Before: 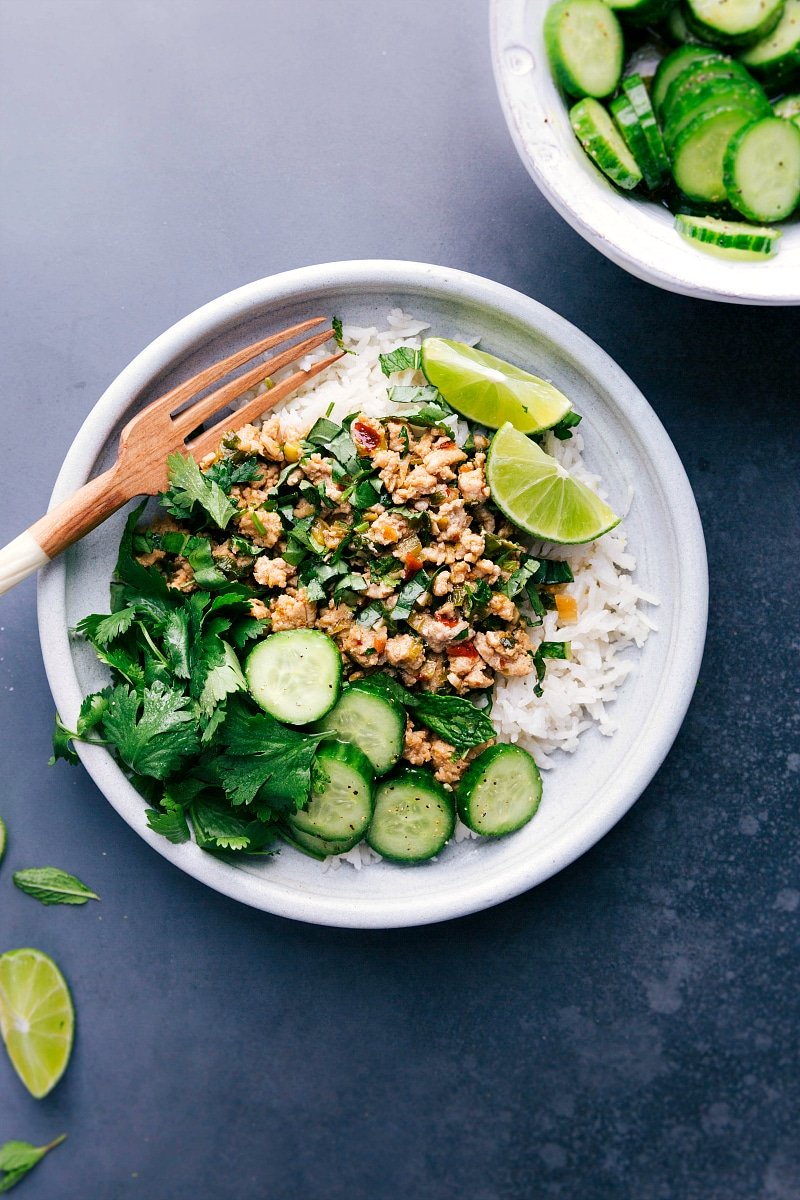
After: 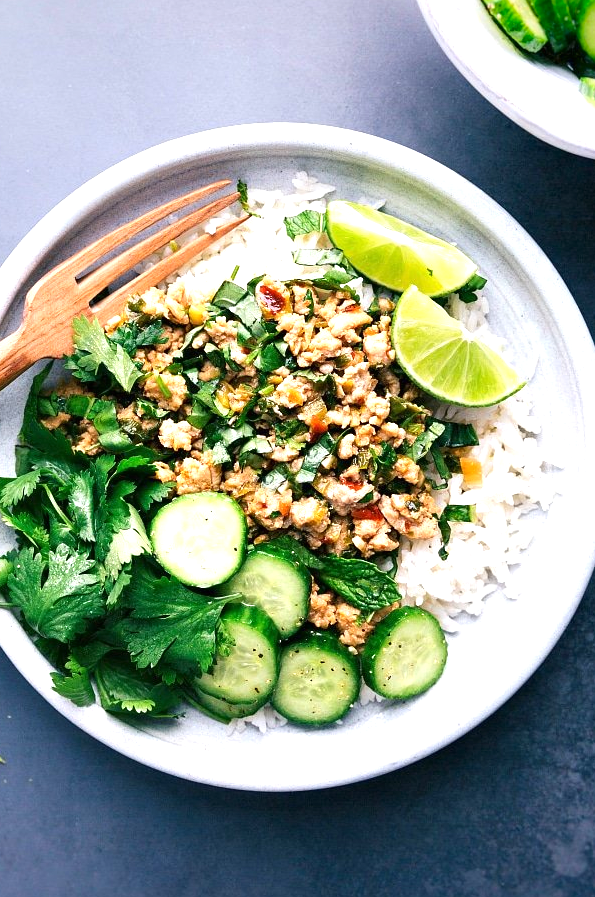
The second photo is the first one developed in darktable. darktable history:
exposure: black level correction 0, exposure 0.697 EV, compensate highlight preservation false
crop and rotate: left 11.922%, top 11.446%, right 13.659%, bottom 13.739%
vignetting: fall-off radius 93.18%, saturation 0.366
